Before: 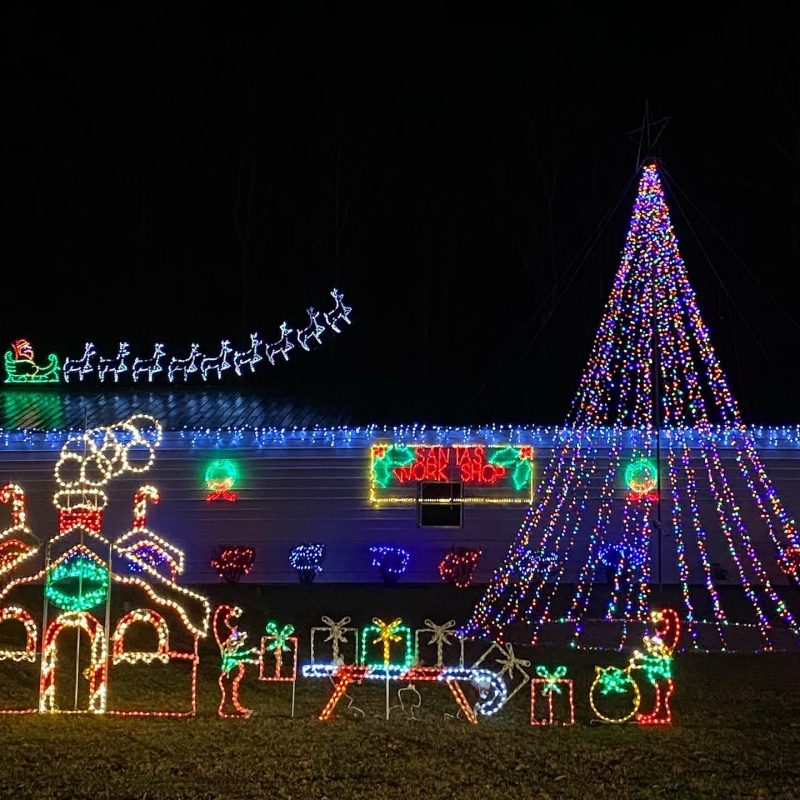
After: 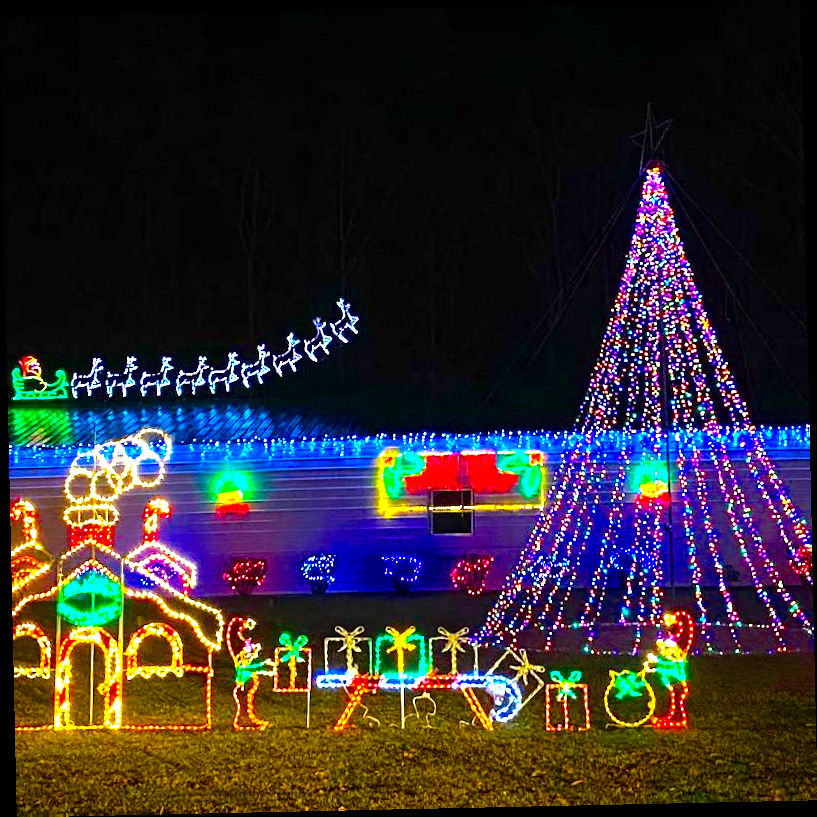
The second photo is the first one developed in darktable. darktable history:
rotate and perspective: rotation -1.24°, automatic cropping off
levels: levels [0, 0.352, 0.703]
color balance rgb: linear chroma grading › global chroma 25%, perceptual saturation grading › global saturation 40%, perceptual brilliance grading › global brilliance 30%, global vibrance 40%
